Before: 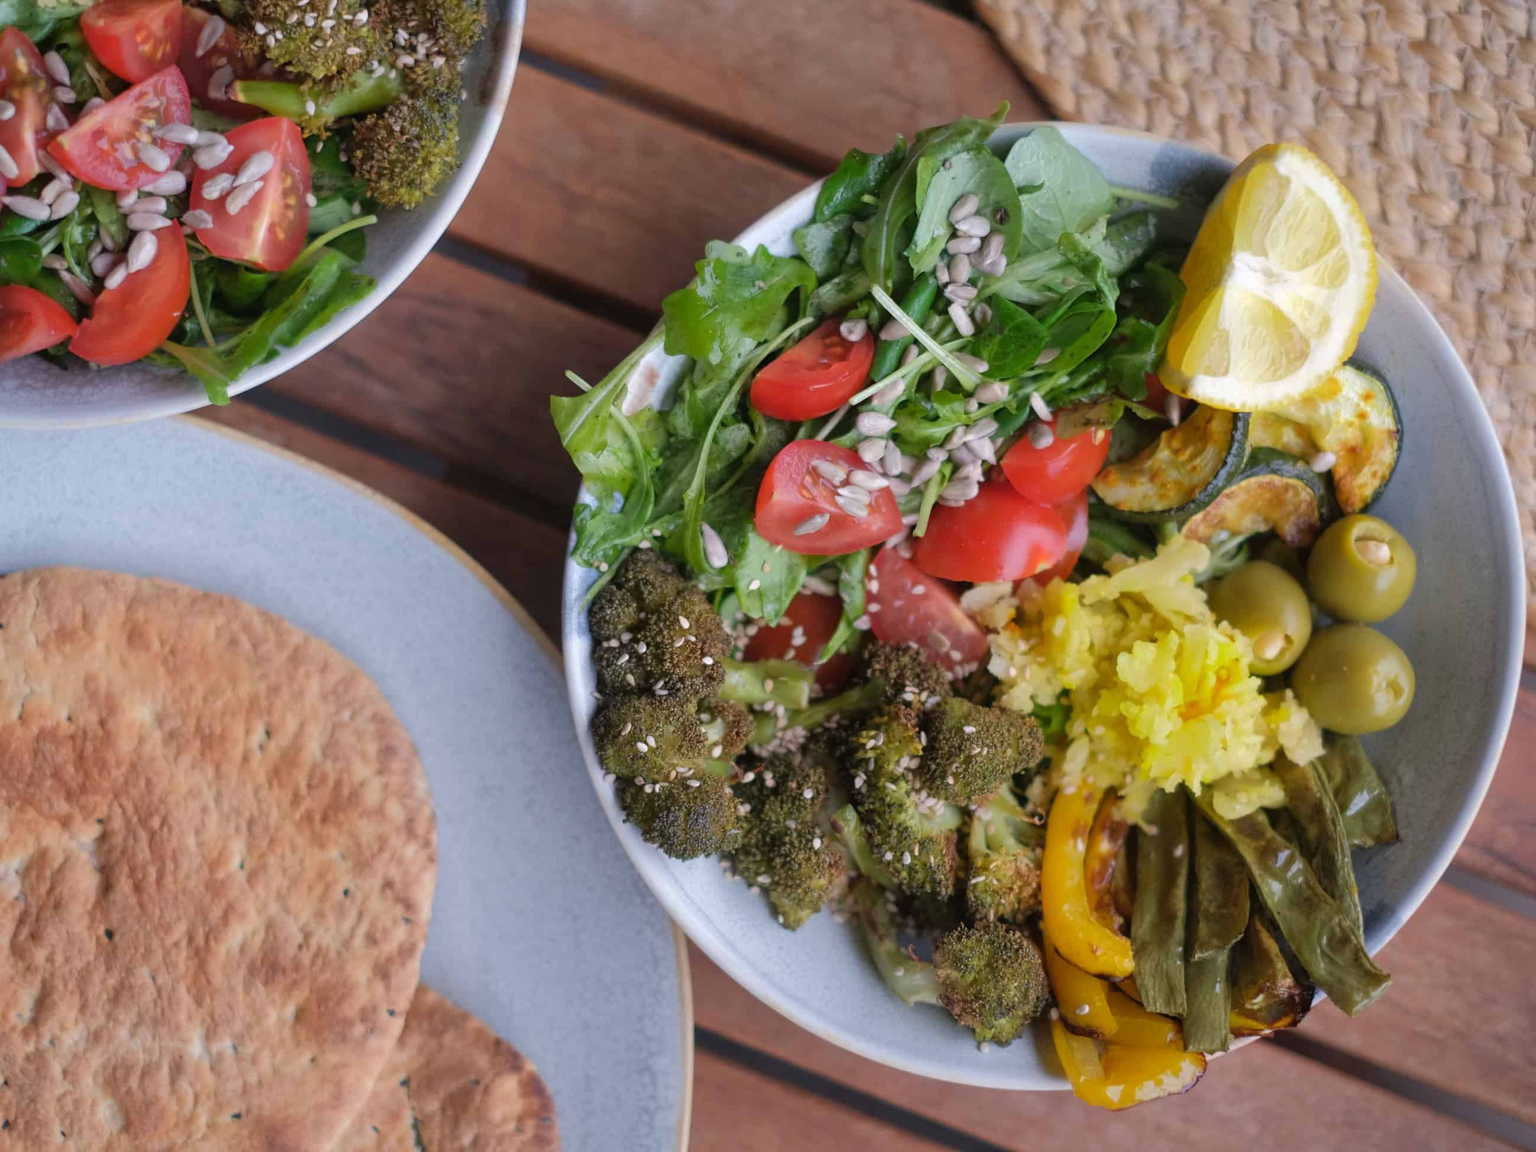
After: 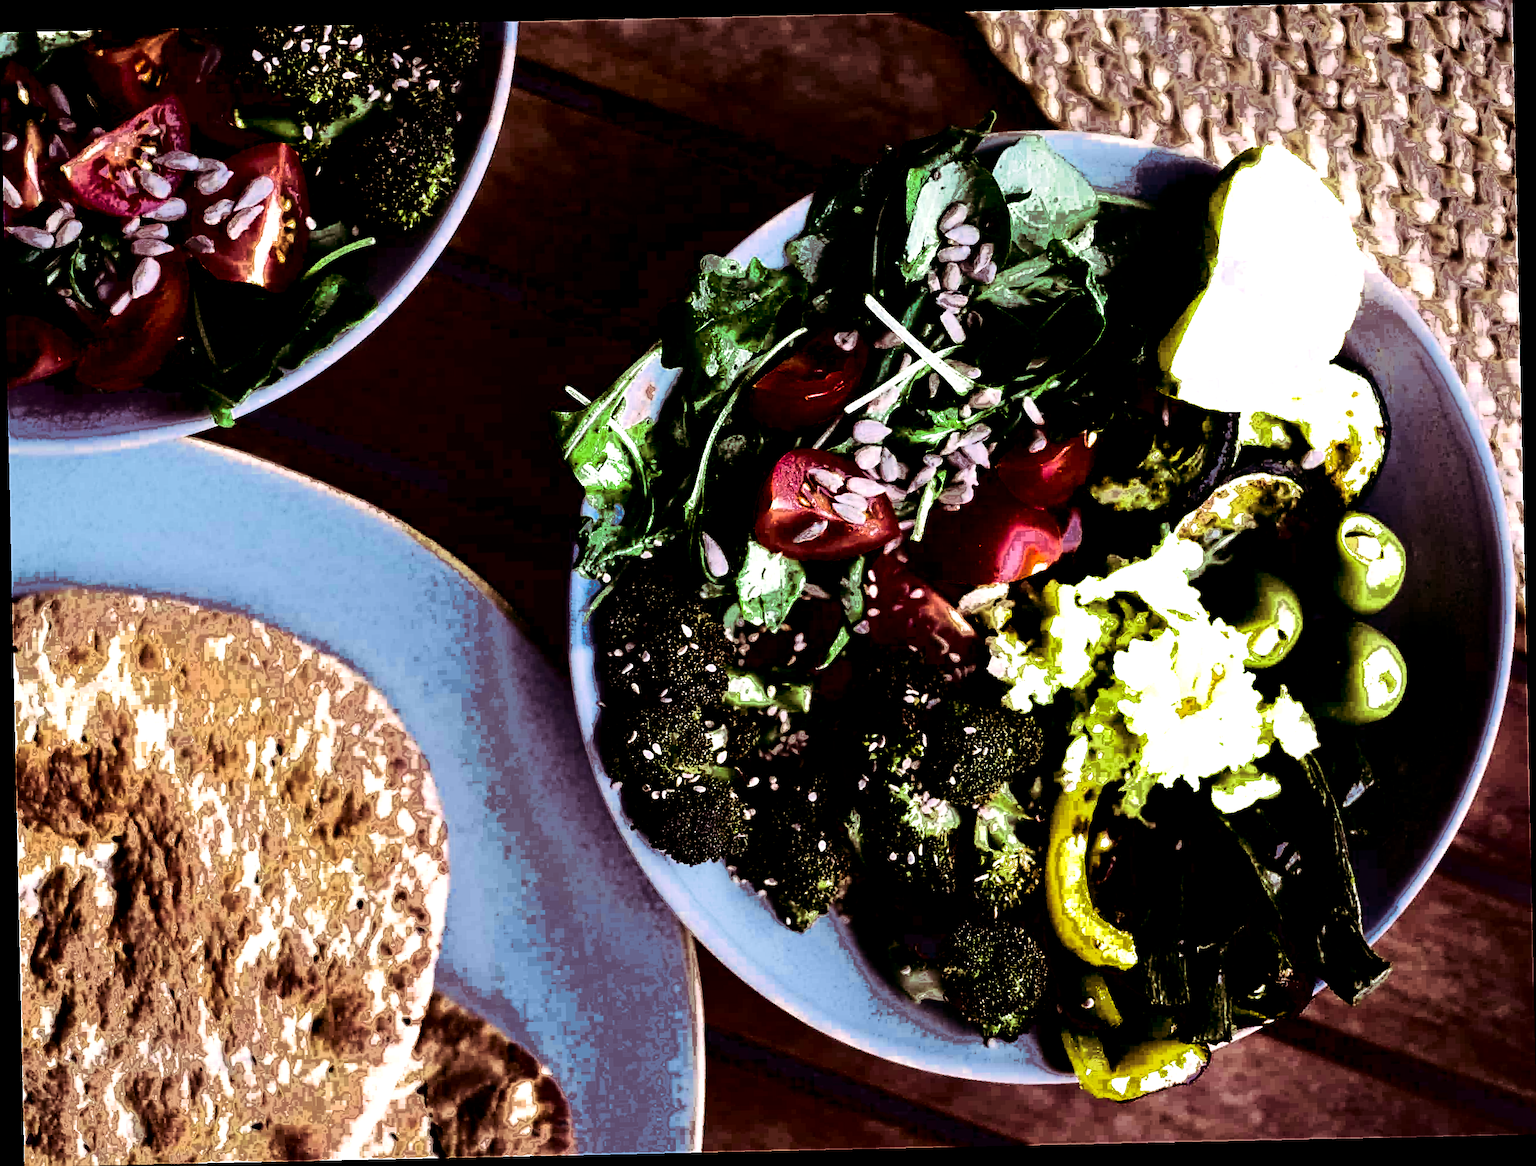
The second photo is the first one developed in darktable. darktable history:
color balance rgb: perceptual saturation grading › global saturation 45%, perceptual saturation grading › highlights -25%, perceptual saturation grading › shadows 50%, perceptual brilliance grading › global brilliance 3%, global vibrance 3%
fill light: exposure -0.73 EV, center 0.69, width 2.2
color zones: curves: ch0 [(0.25, 0.667) (0.758, 0.368)]; ch1 [(0.215, 0.245) (0.761, 0.373)]; ch2 [(0.247, 0.554) (0.761, 0.436)]
contrast brightness saturation: contrast 0.77, brightness -1, saturation 1
sharpen: on, module defaults
rotate and perspective: rotation -1.24°, automatic cropping off
split-toning: highlights › hue 298.8°, highlights › saturation 0.73, compress 41.76%
